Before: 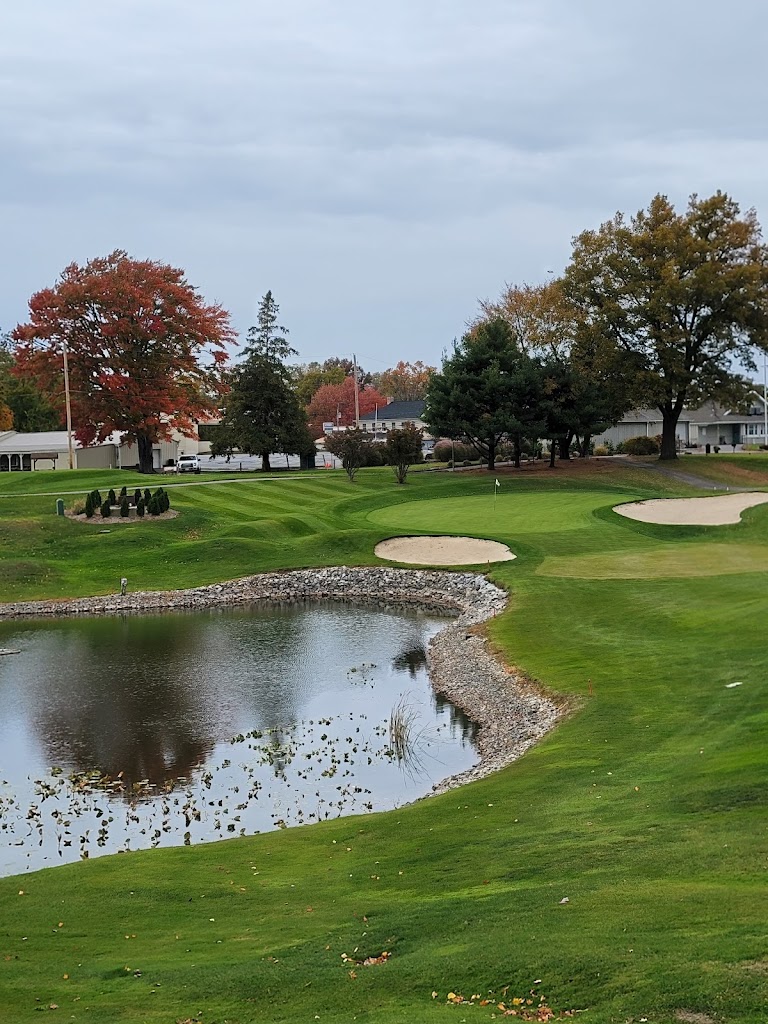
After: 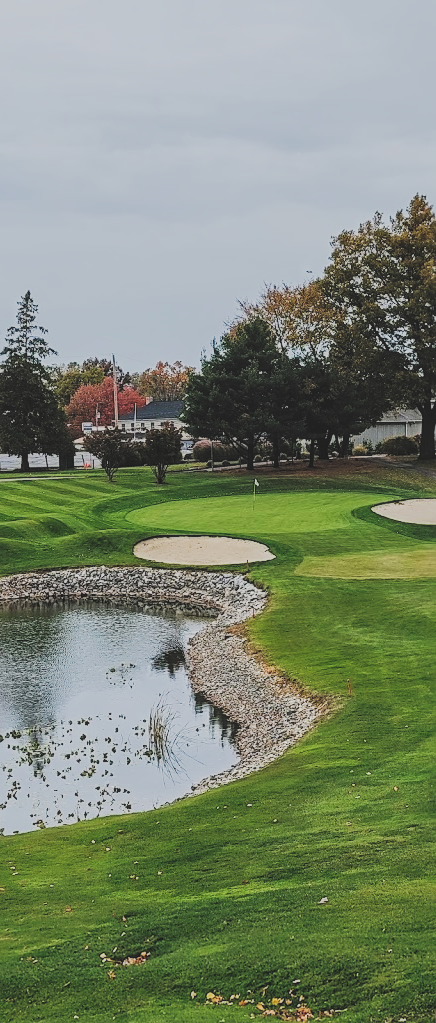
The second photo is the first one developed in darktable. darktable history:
crop: left 31.452%, top 0.001%, right 11.709%
sharpen: radius 1.6, amount 0.363, threshold 1.401
exposure: black level correction -0.026, compensate highlight preservation false
filmic rgb: black relative exposure -5.08 EV, white relative exposure 3.96 EV, threshold 5.94 EV, hardness 2.91, contrast 1.297, highlights saturation mix -29.06%, enable highlight reconstruction true
color balance rgb: shadows lift › chroma 0.737%, shadows lift › hue 110.33°, perceptual saturation grading › global saturation 0.202%, contrast -29.389%
tone curve: curves: ch0 [(0, 0) (0.003, 0.15) (0.011, 0.151) (0.025, 0.15) (0.044, 0.15) (0.069, 0.151) (0.1, 0.153) (0.136, 0.16) (0.177, 0.183) (0.224, 0.21) (0.277, 0.253) (0.335, 0.309) (0.399, 0.389) (0.468, 0.479) (0.543, 0.58) (0.623, 0.677) (0.709, 0.747) (0.801, 0.808) (0.898, 0.87) (1, 1)], preserve colors none
local contrast: on, module defaults
levels: levels [0.031, 0.5, 0.969]
